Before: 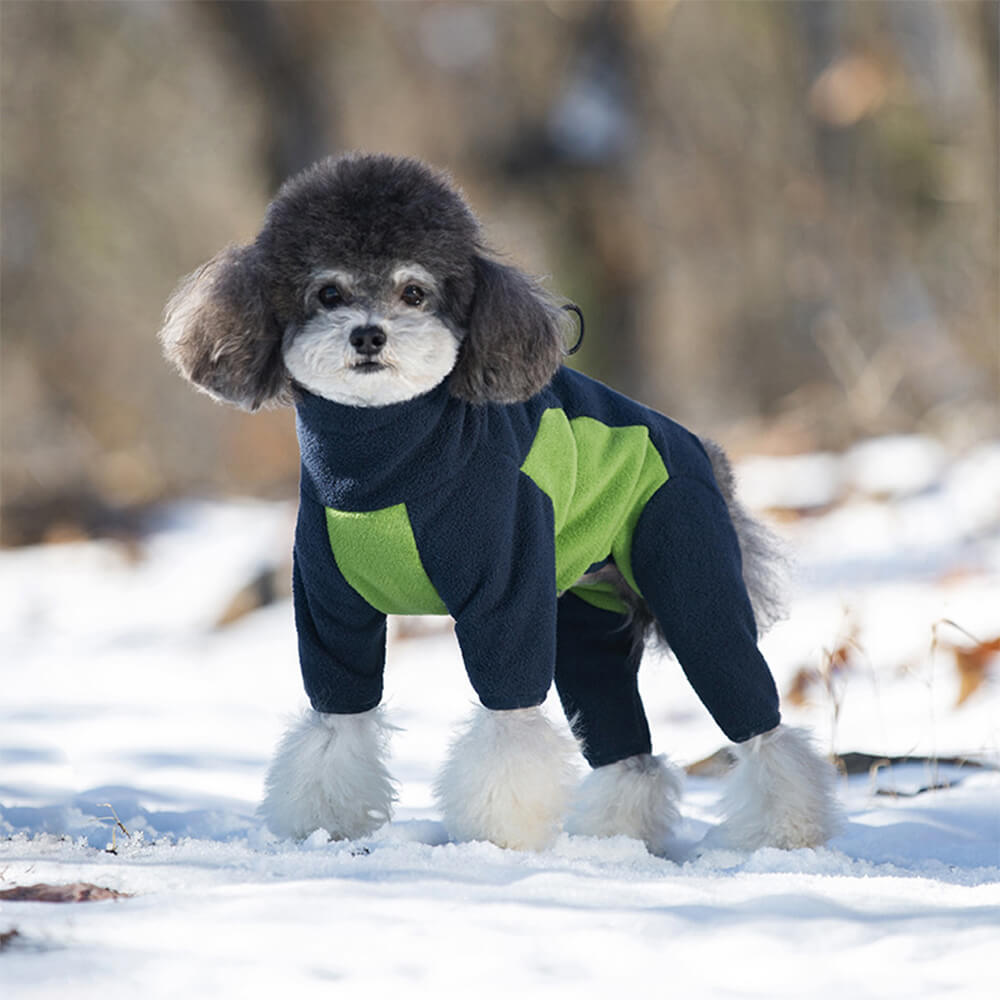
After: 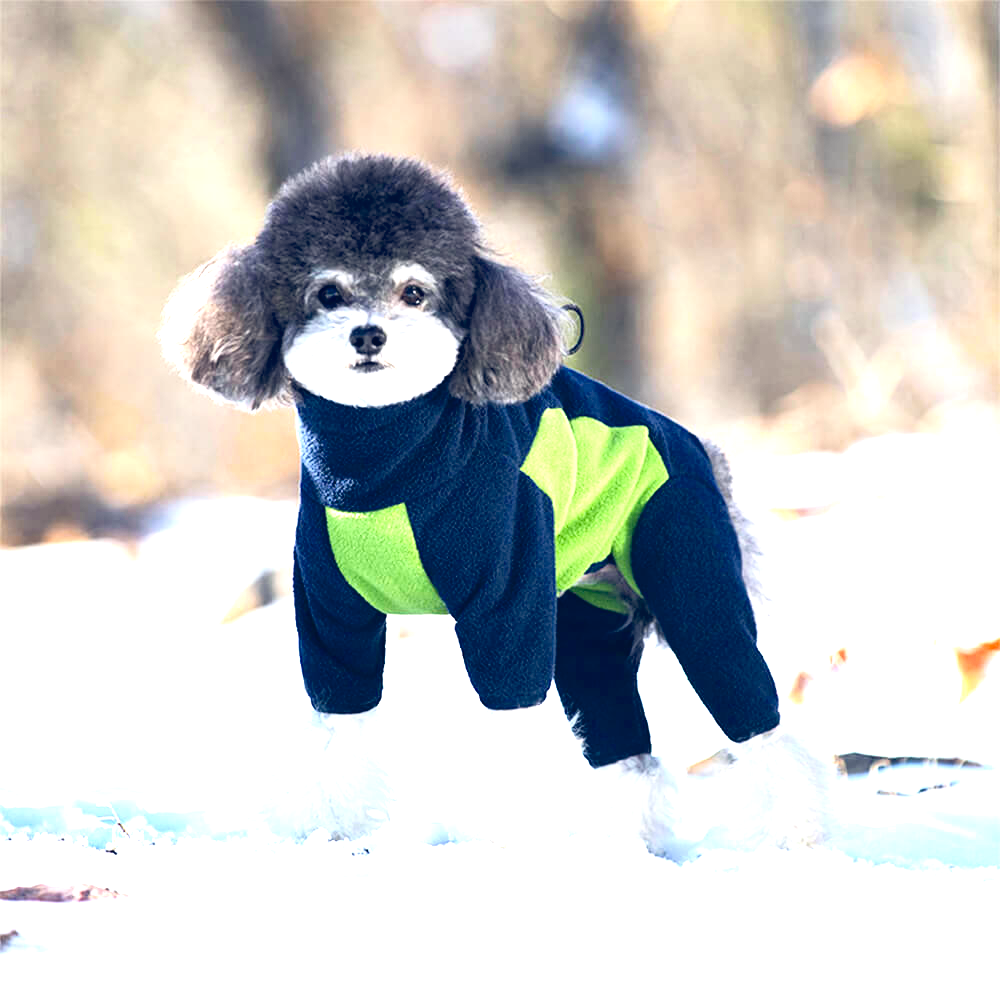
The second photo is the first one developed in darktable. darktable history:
color balance rgb: power › luminance 3.155%, power › hue 234.1°, global offset › chroma 0.134%, global offset › hue 254.1°, perceptual saturation grading › global saturation 20%, perceptual saturation grading › highlights -24.77%, perceptual saturation grading › shadows 24.338%, perceptual brilliance grading › global brilliance 34.198%, perceptual brilliance grading › highlights 50.363%, perceptual brilliance grading › mid-tones 59.6%, perceptual brilliance grading › shadows 34.289%, saturation formula JzAzBz (2021)
color zones: curves: ch1 [(0, 0.513) (0.143, 0.524) (0.286, 0.511) (0.429, 0.506) (0.571, 0.503) (0.714, 0.503) (0.857, 0.508) (1, 0.513)]
